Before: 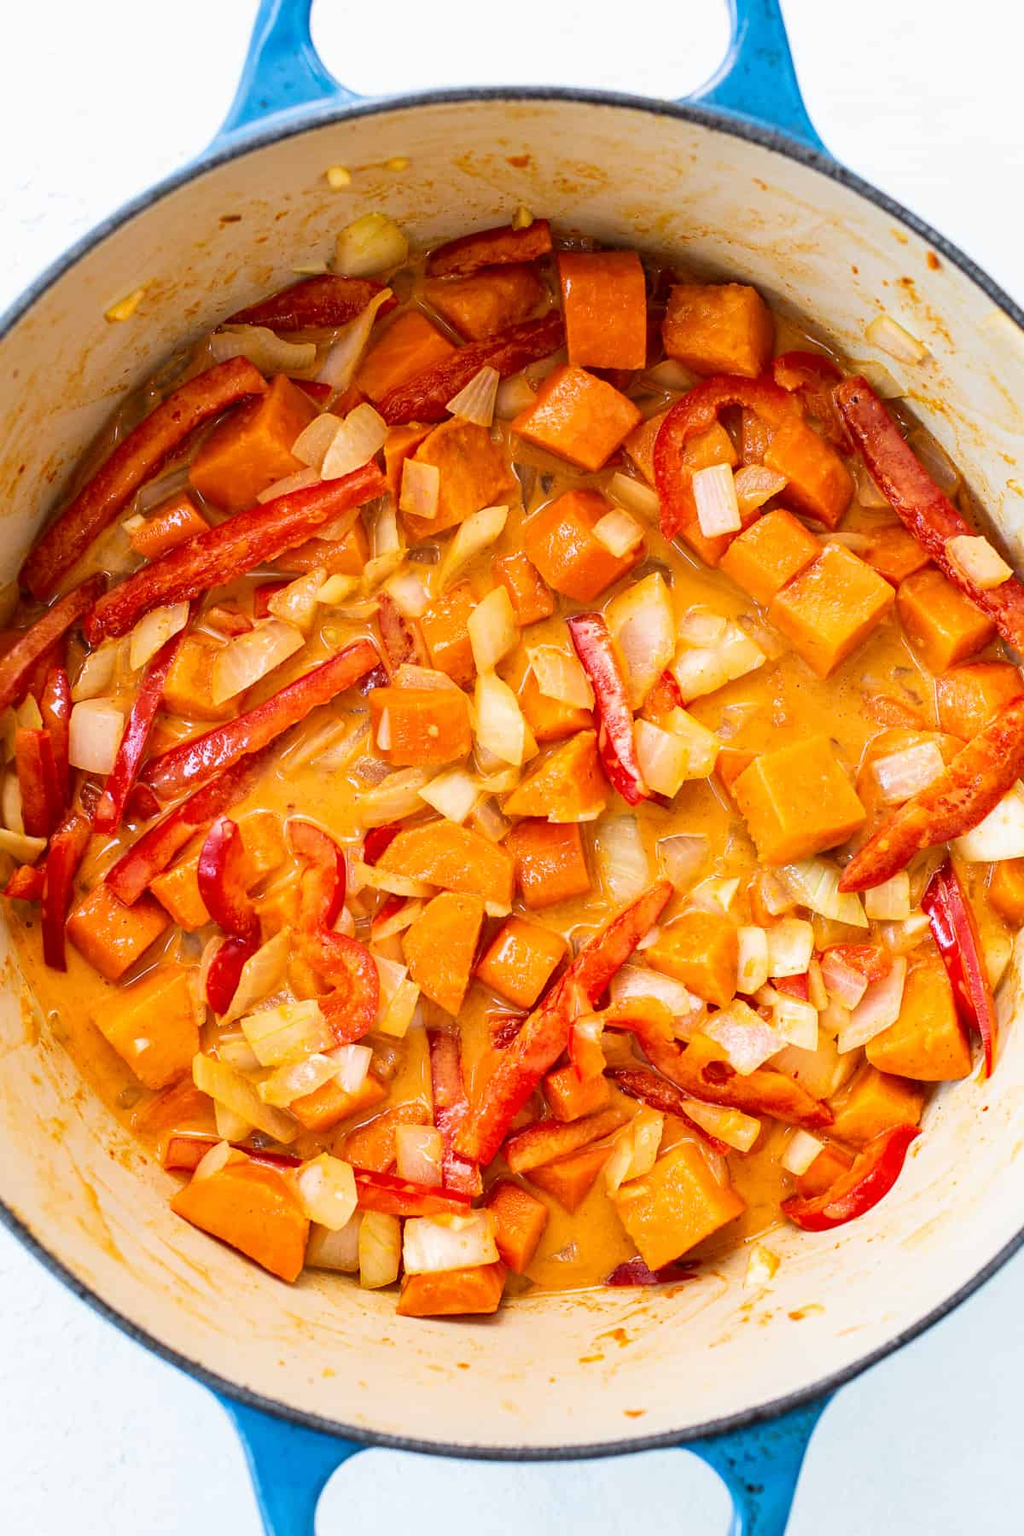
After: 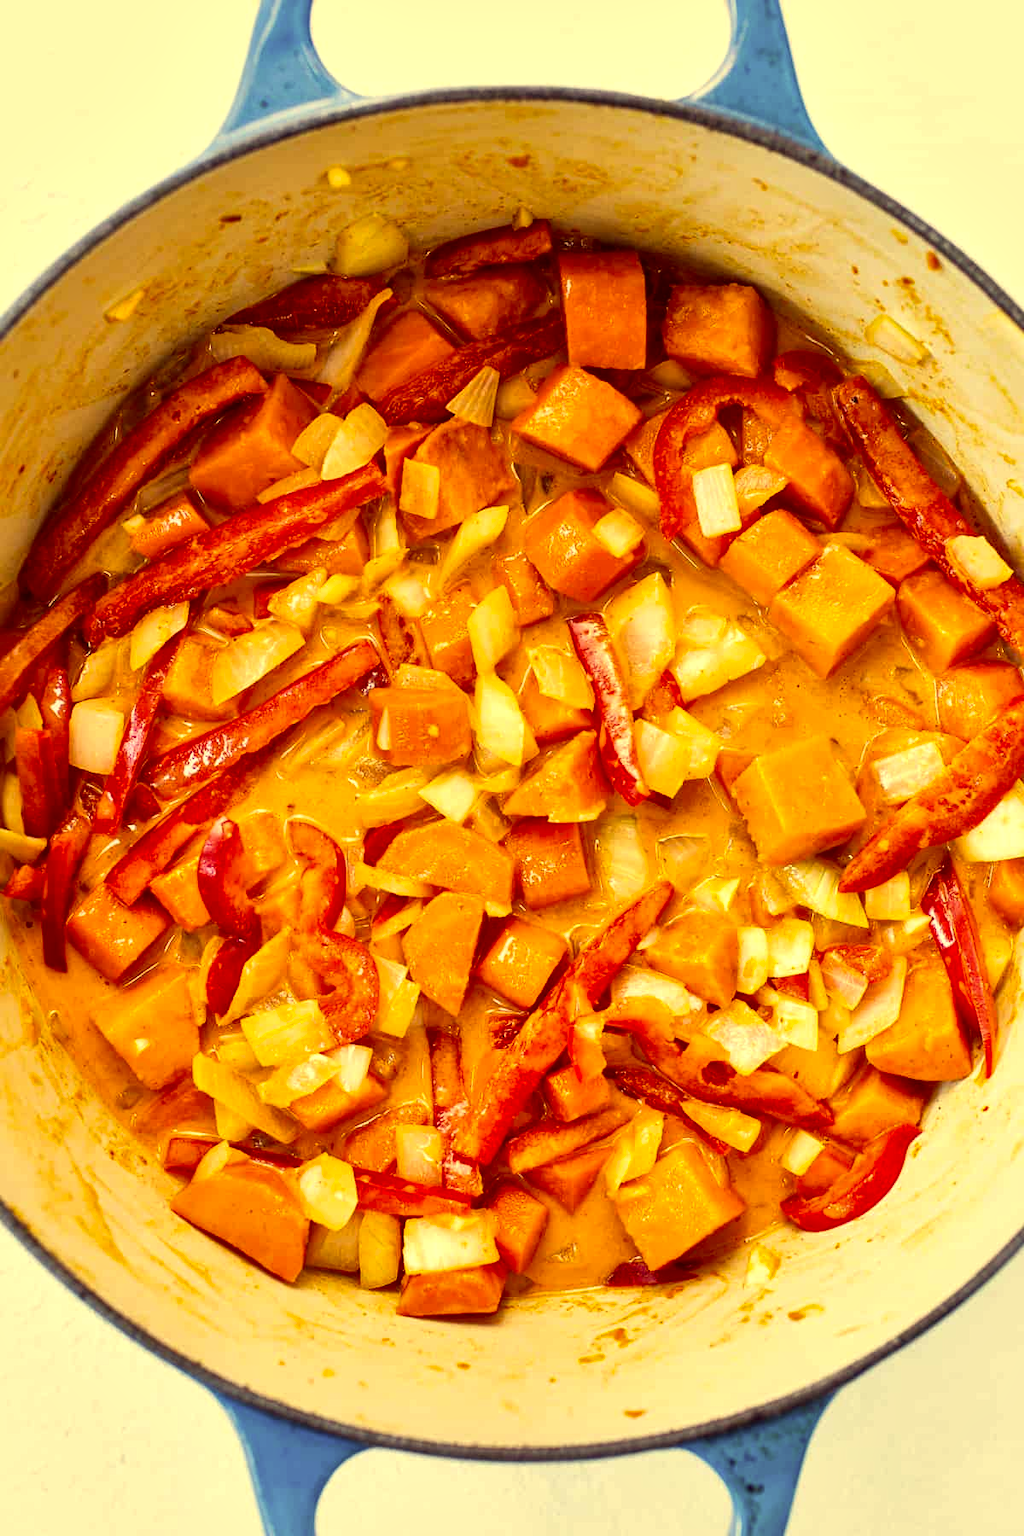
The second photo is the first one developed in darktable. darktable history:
local contrast: mode bilateral grid, contrast 24, coarseness 60, detail 152%, midtone range 0.2
color correction: highlights a* -0.497, highlights b* 39.75, shadows a* 9.48, shadows b* -0.653
